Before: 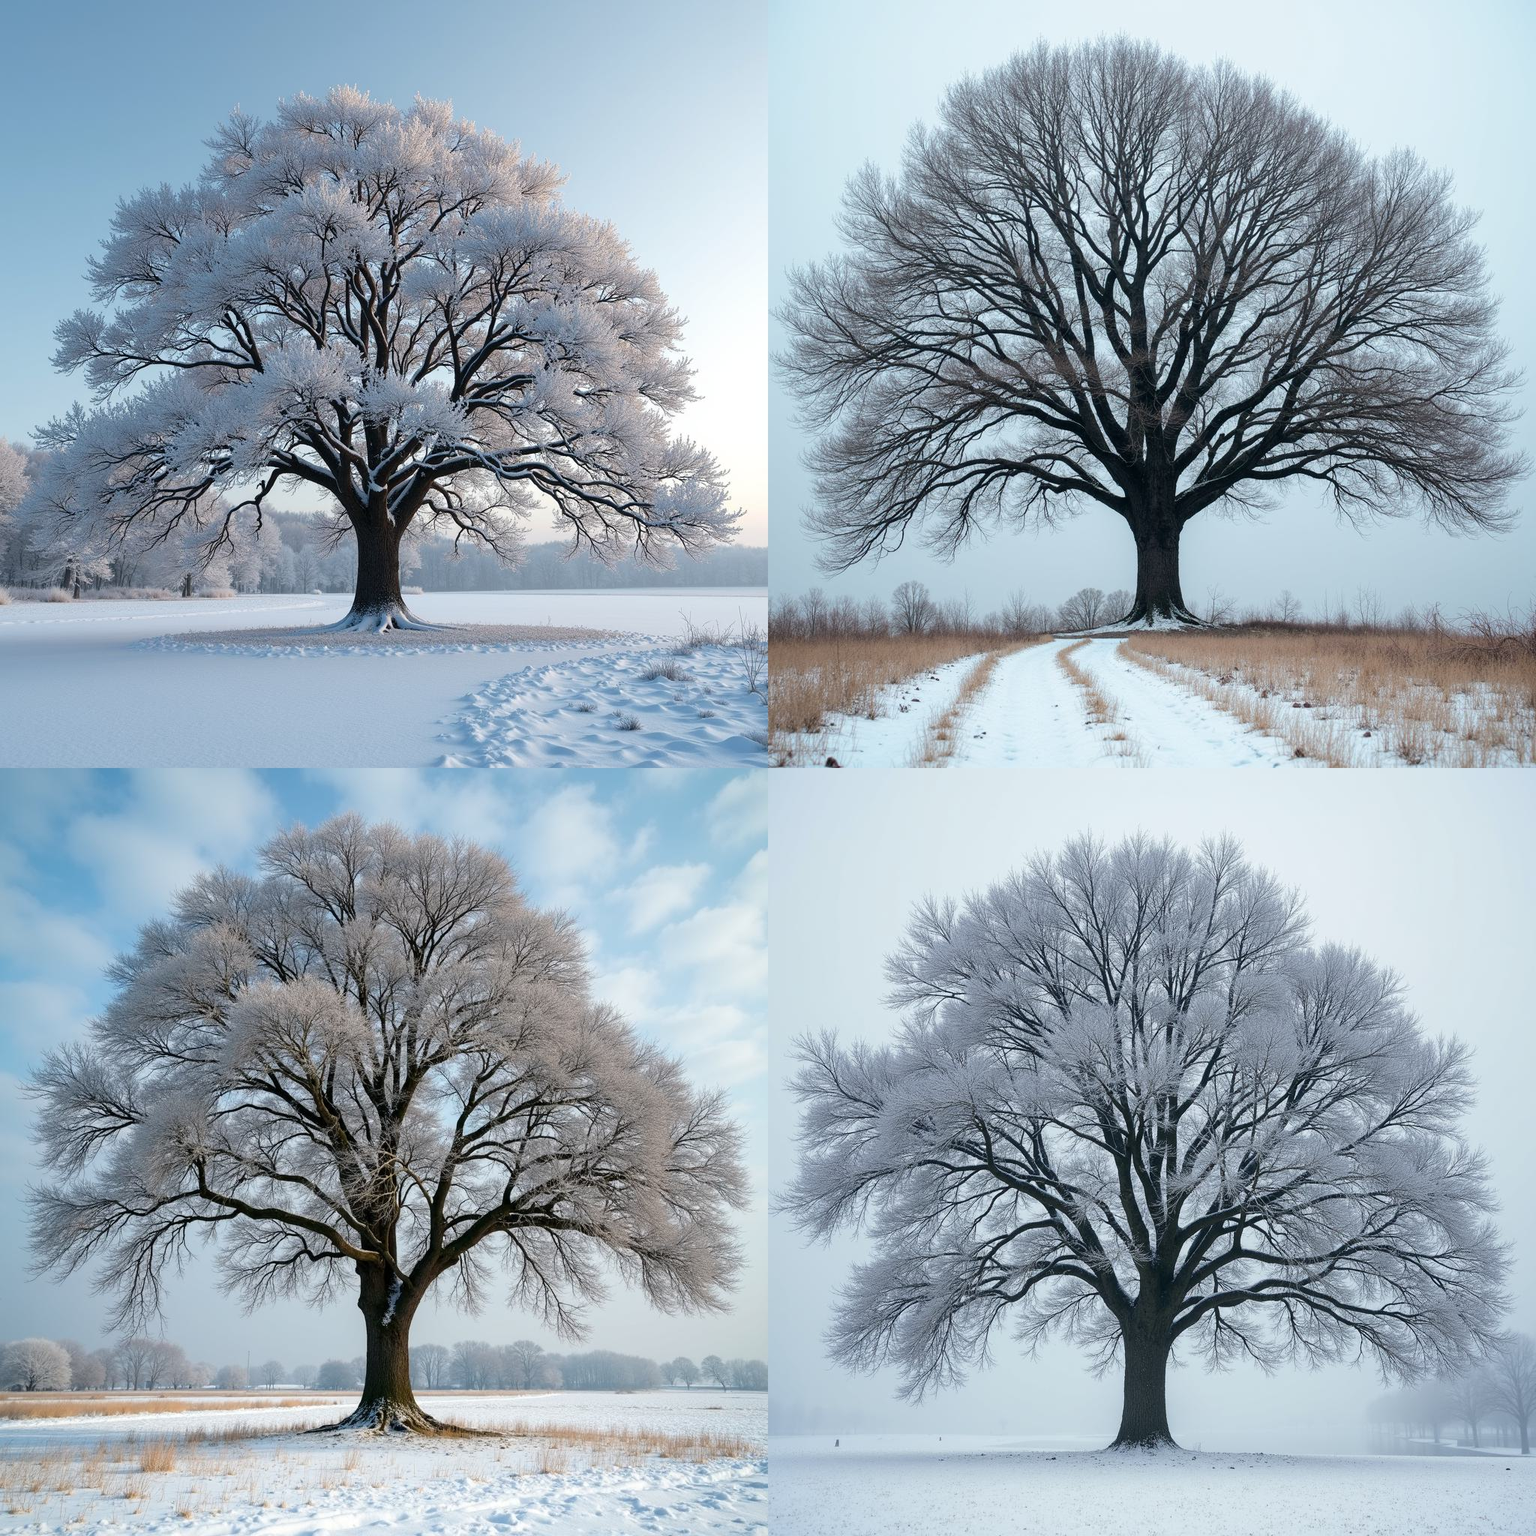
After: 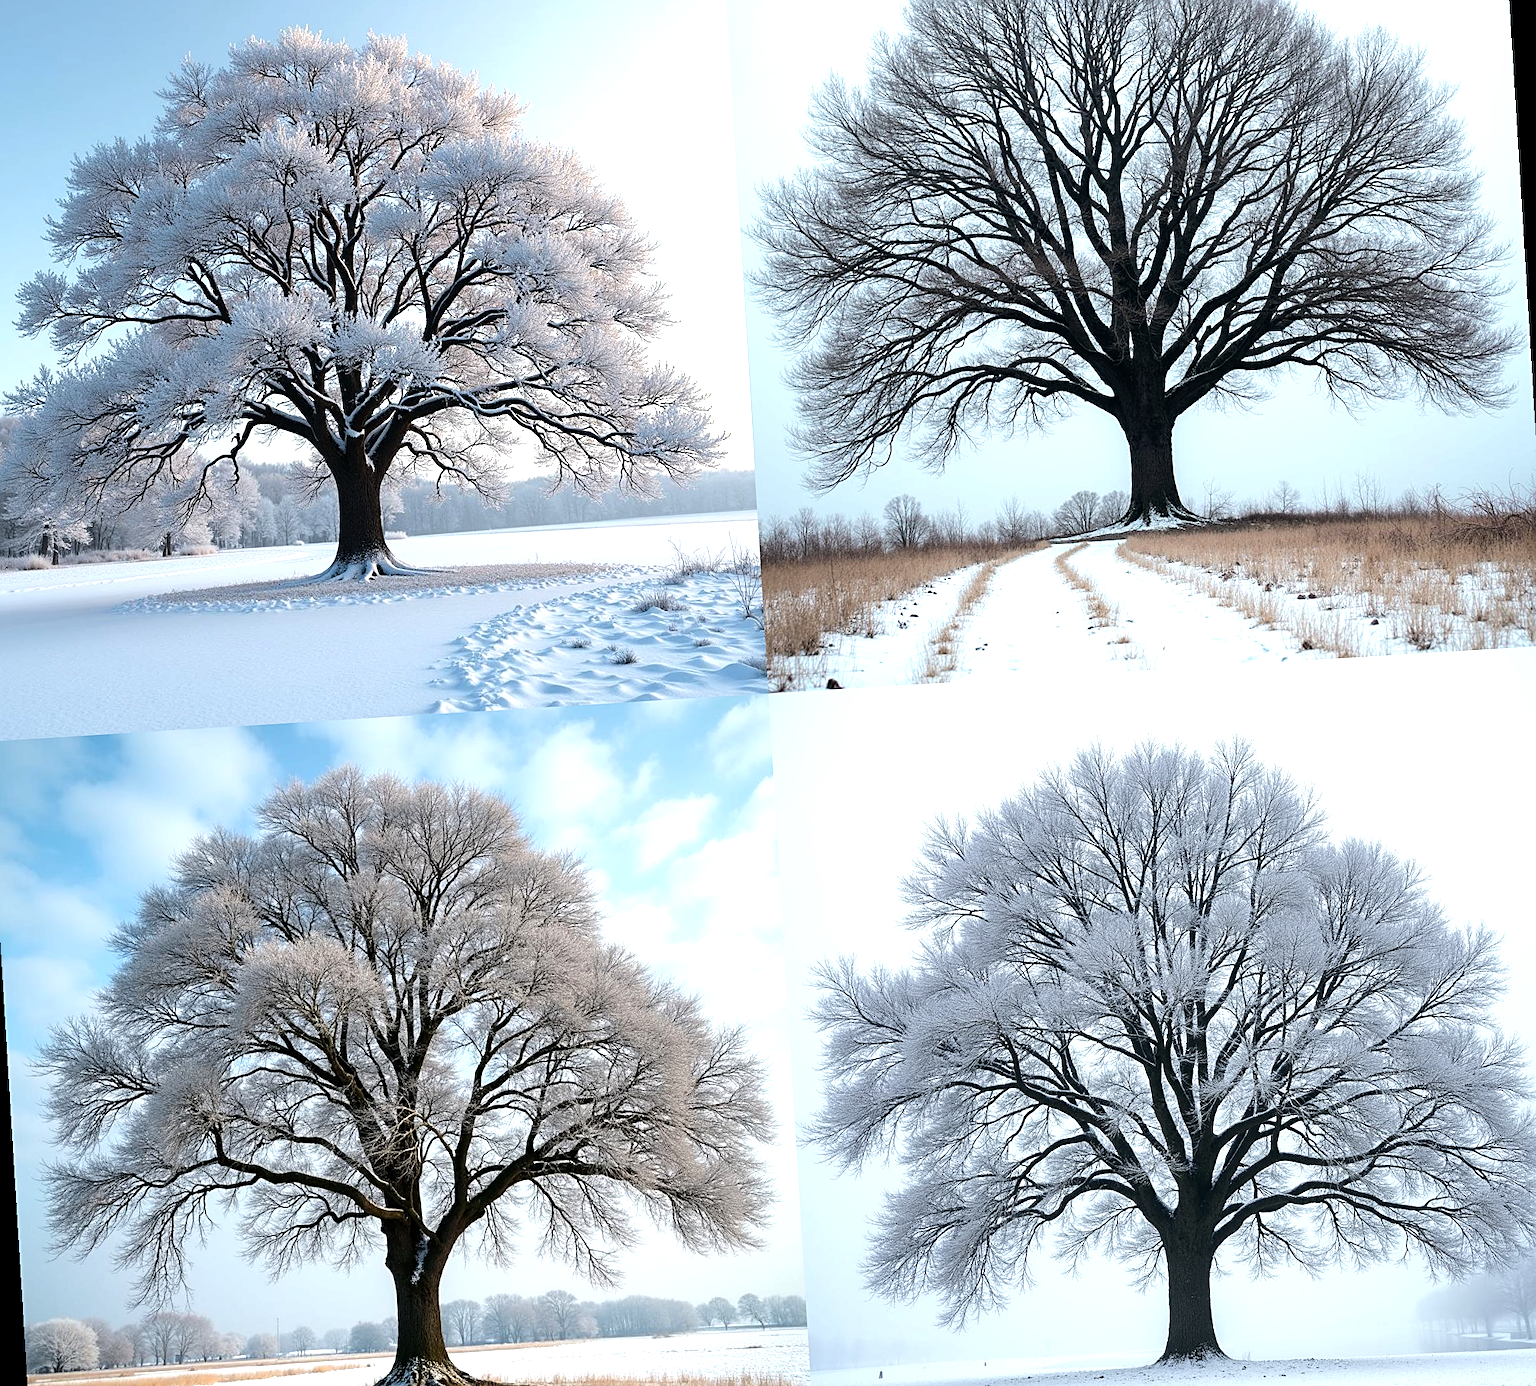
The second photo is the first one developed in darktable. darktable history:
sharpen: on, module defaults
rotate and perspective: rotation -3.52°, crop left 0.036, crop right 0.964, crop top 0.081, crop bottom 0.919
tone equalizer: -8 EV -0.75 EV, -7 EV -0.7 EV, -6 EV -0.6 EV, -5 EV -0.4 EV, -3 EV 0.4 EV, -2 EV 0.6 EV, -1 EV 0.7 EV, +0 EV 0.75 EV, edges refinement/feathering 500, mask exposure compensation -1.57 EV, preserve details no
